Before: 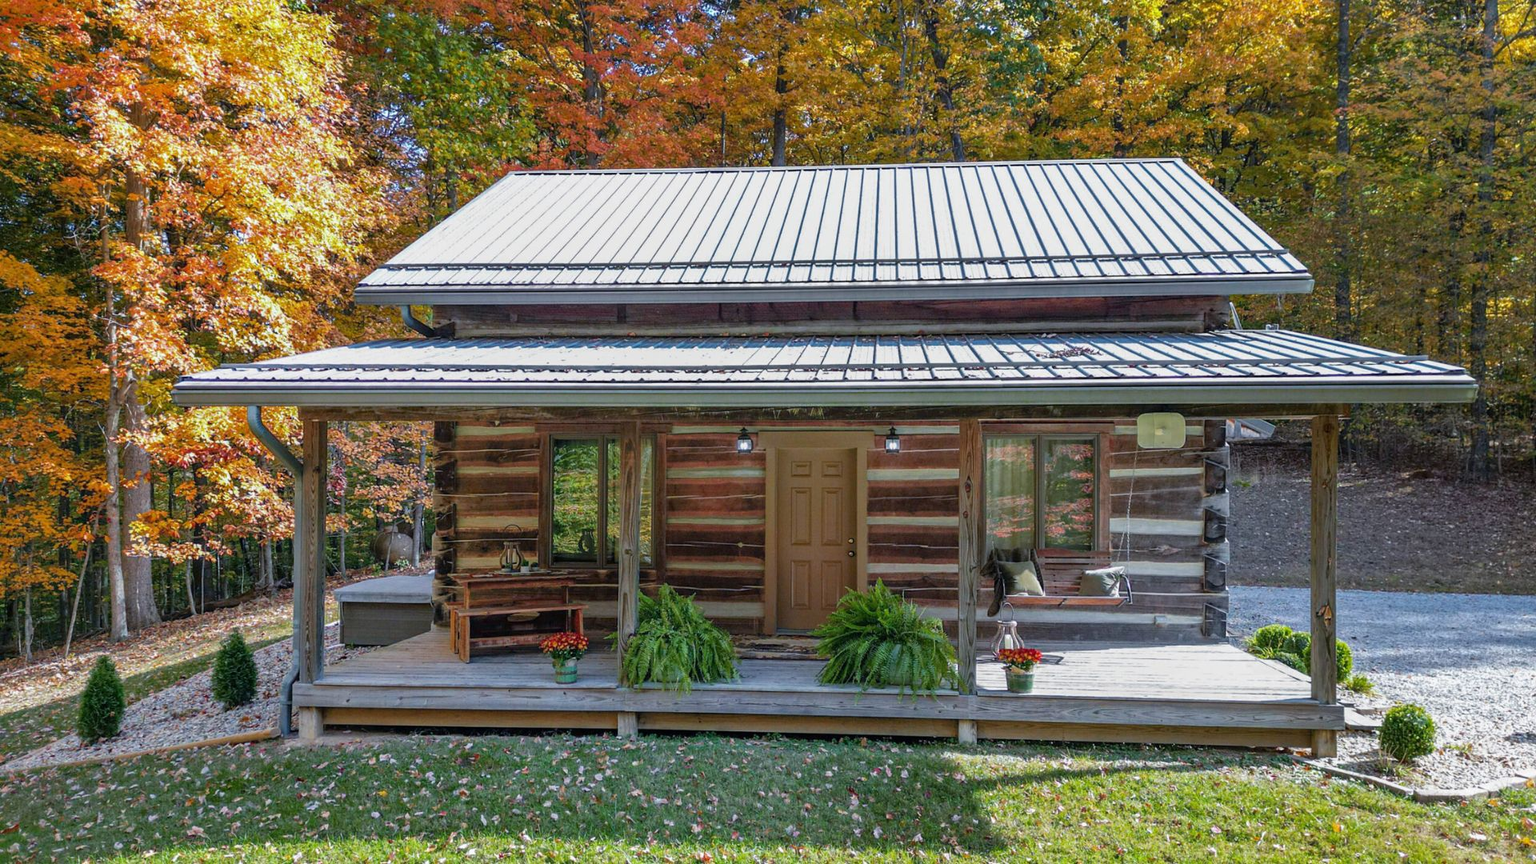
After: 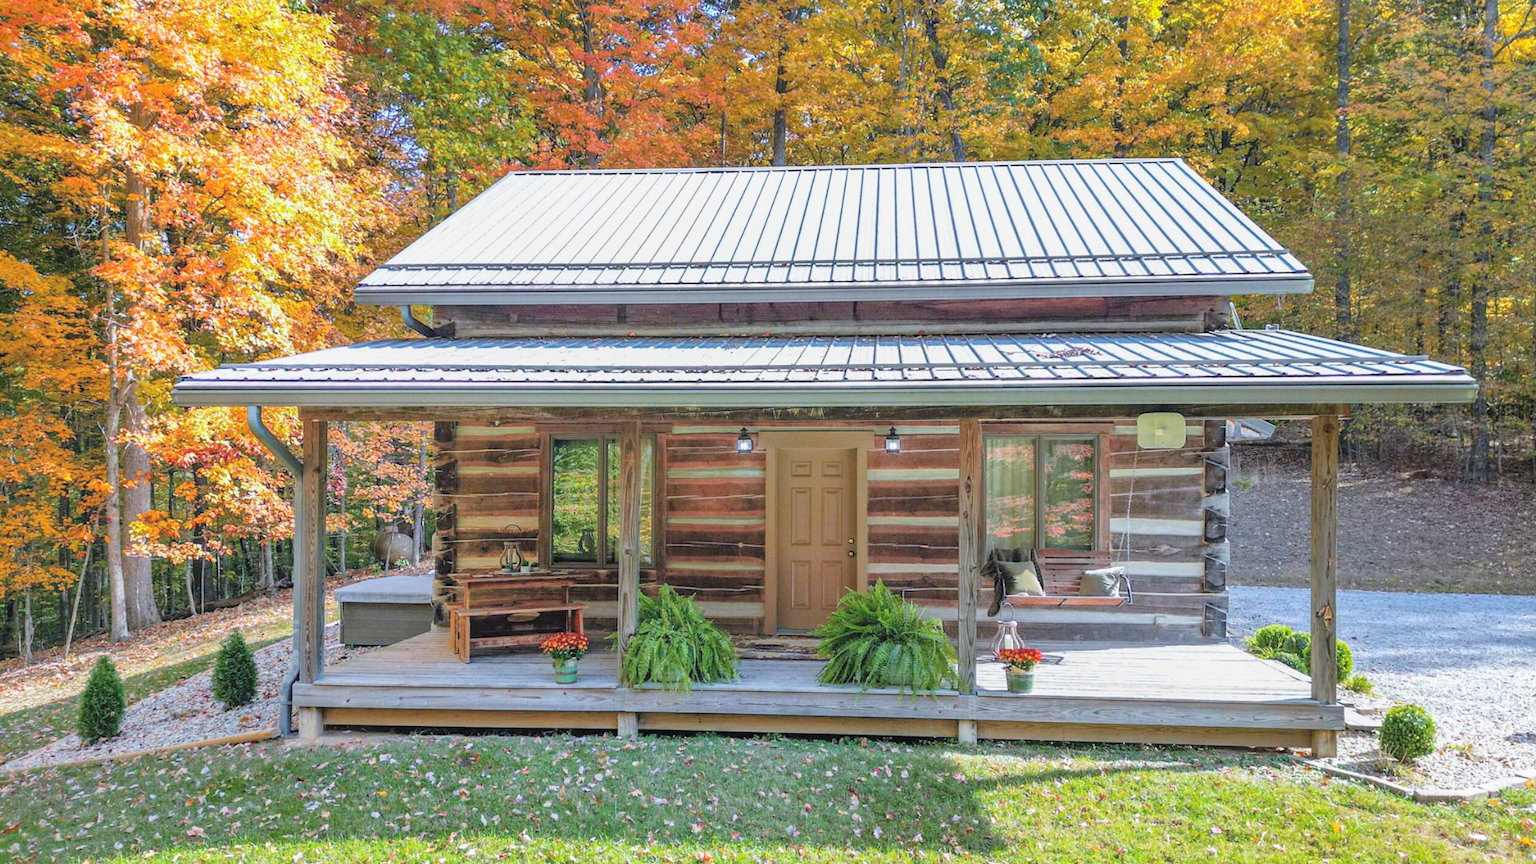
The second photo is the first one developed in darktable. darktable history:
base curve: preserve colors none
contrast brightness saturation: contrast 0.101, brightness 0.297, saturation 0.149
